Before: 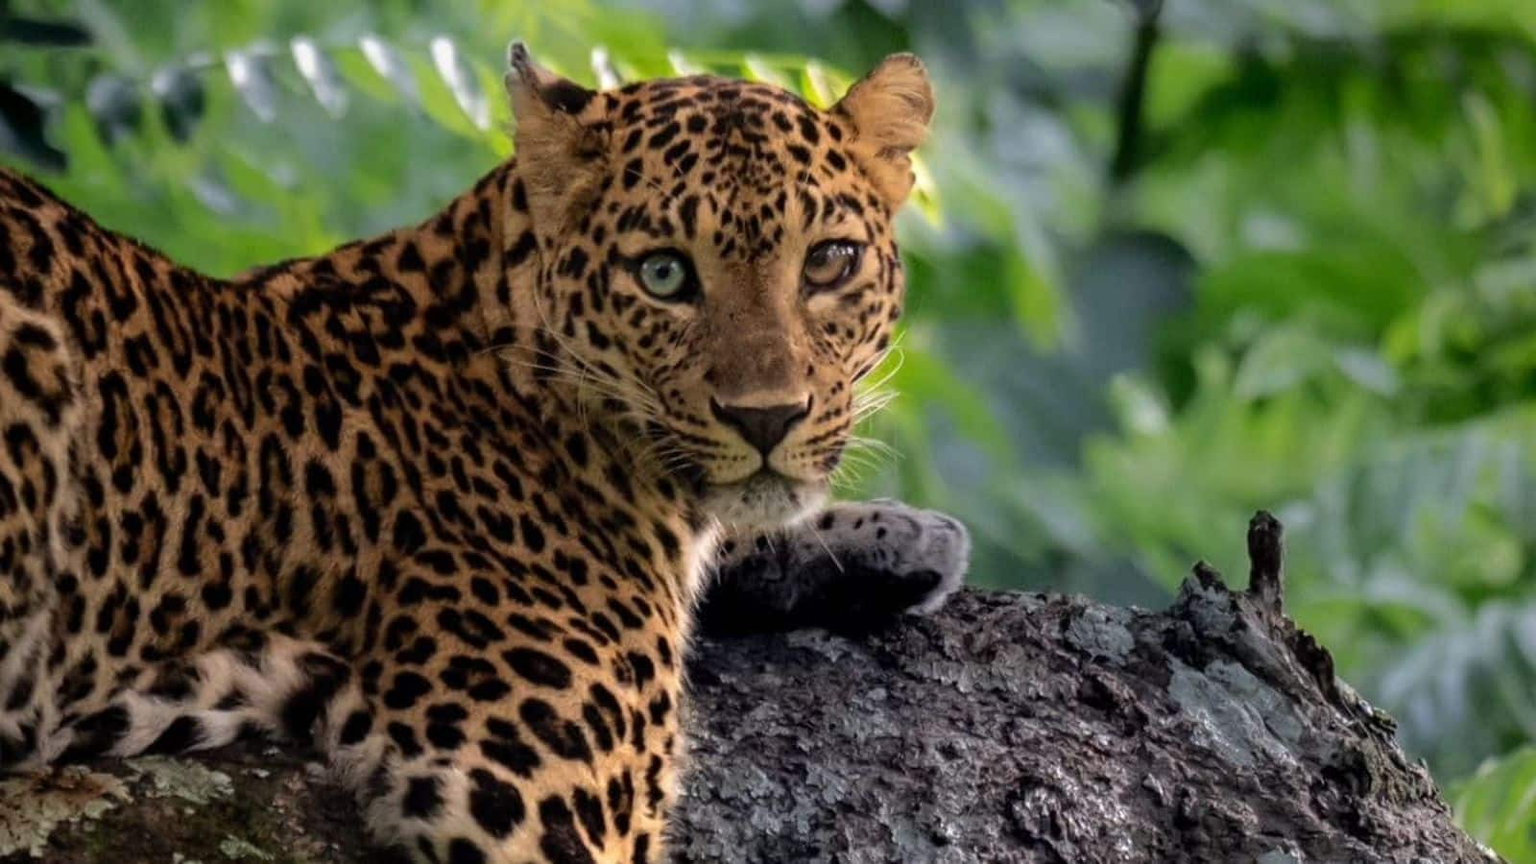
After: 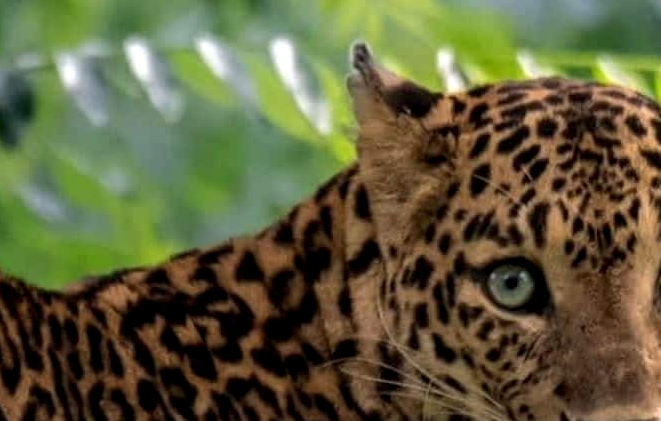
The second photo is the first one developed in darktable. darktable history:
local contrast: on, module defaults
crop and rotate: left 11.247%, top 0.119%, right 47.39%, bottom 53.081%
